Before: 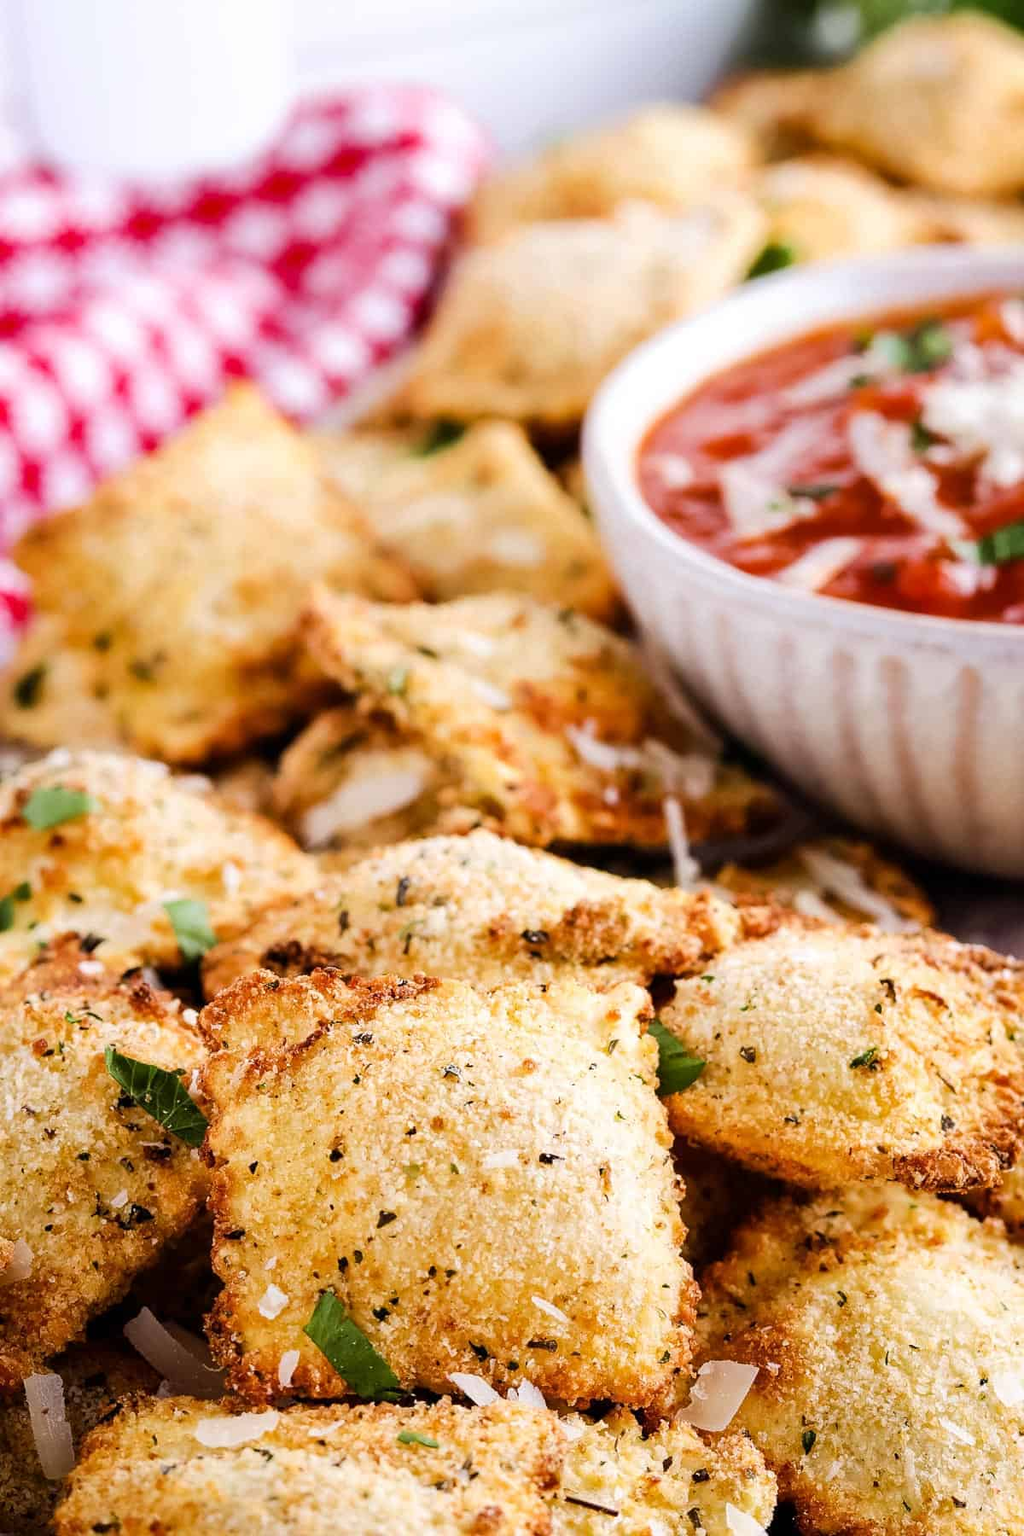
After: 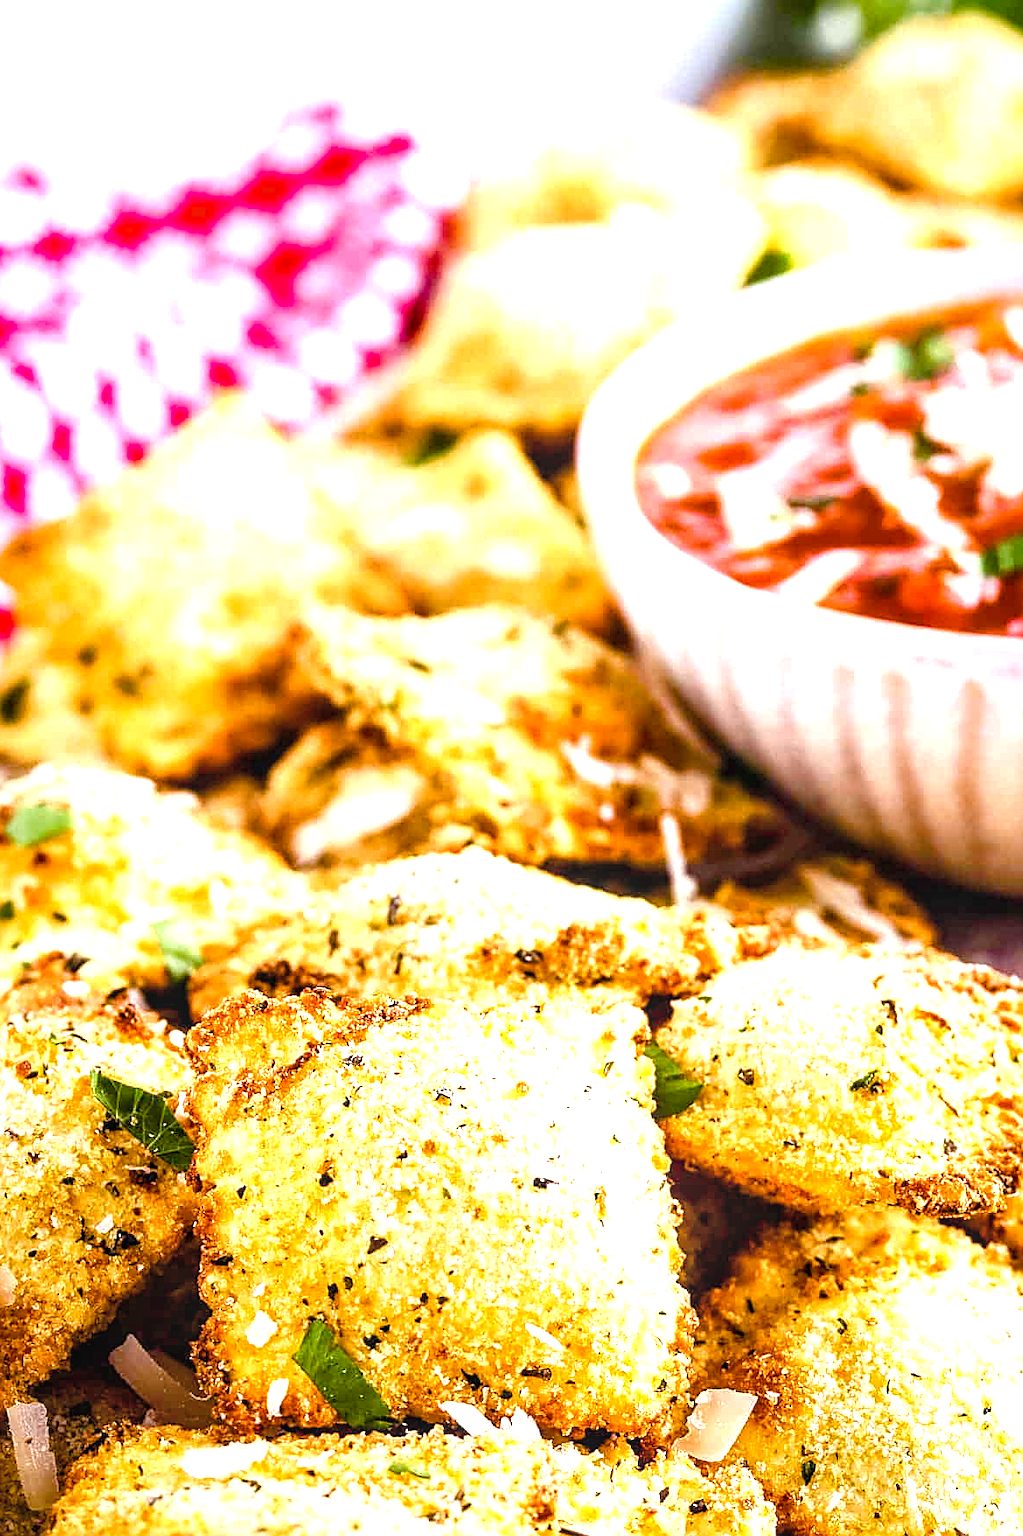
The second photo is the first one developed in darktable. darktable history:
crop: left 1.743%, right 0.268%, bottom 2.011%
exposure: exposure 0.935 EV, compensate highlight preservation false
local contrast: on, module defaults
color zones: curves: ch0 [(0, 0.5) (0.143, 0.52) (0.286, 0.5) (0.429, 0.5) (0.571, 0.5) (0.714, 0.5) (0.857, 0.5) (1, 0.5)]; ch1 [(0, 0.489) (0.155, 0.45) (0.286, 0.466) (0.429, 0.5) (0.571, 0.5) (0.714, 0.5) (0.857, 0.5) (1, 0.489)]
sharpen: on, module defaults
color balance rgb: perceptual saturation grading › global saturation 45%, perceptual saturation grading › highlights -25%, perceptual saturation grading › shadows 50%, perceptual brilliance grading › global brilliance 3%, global vibrance 3%
